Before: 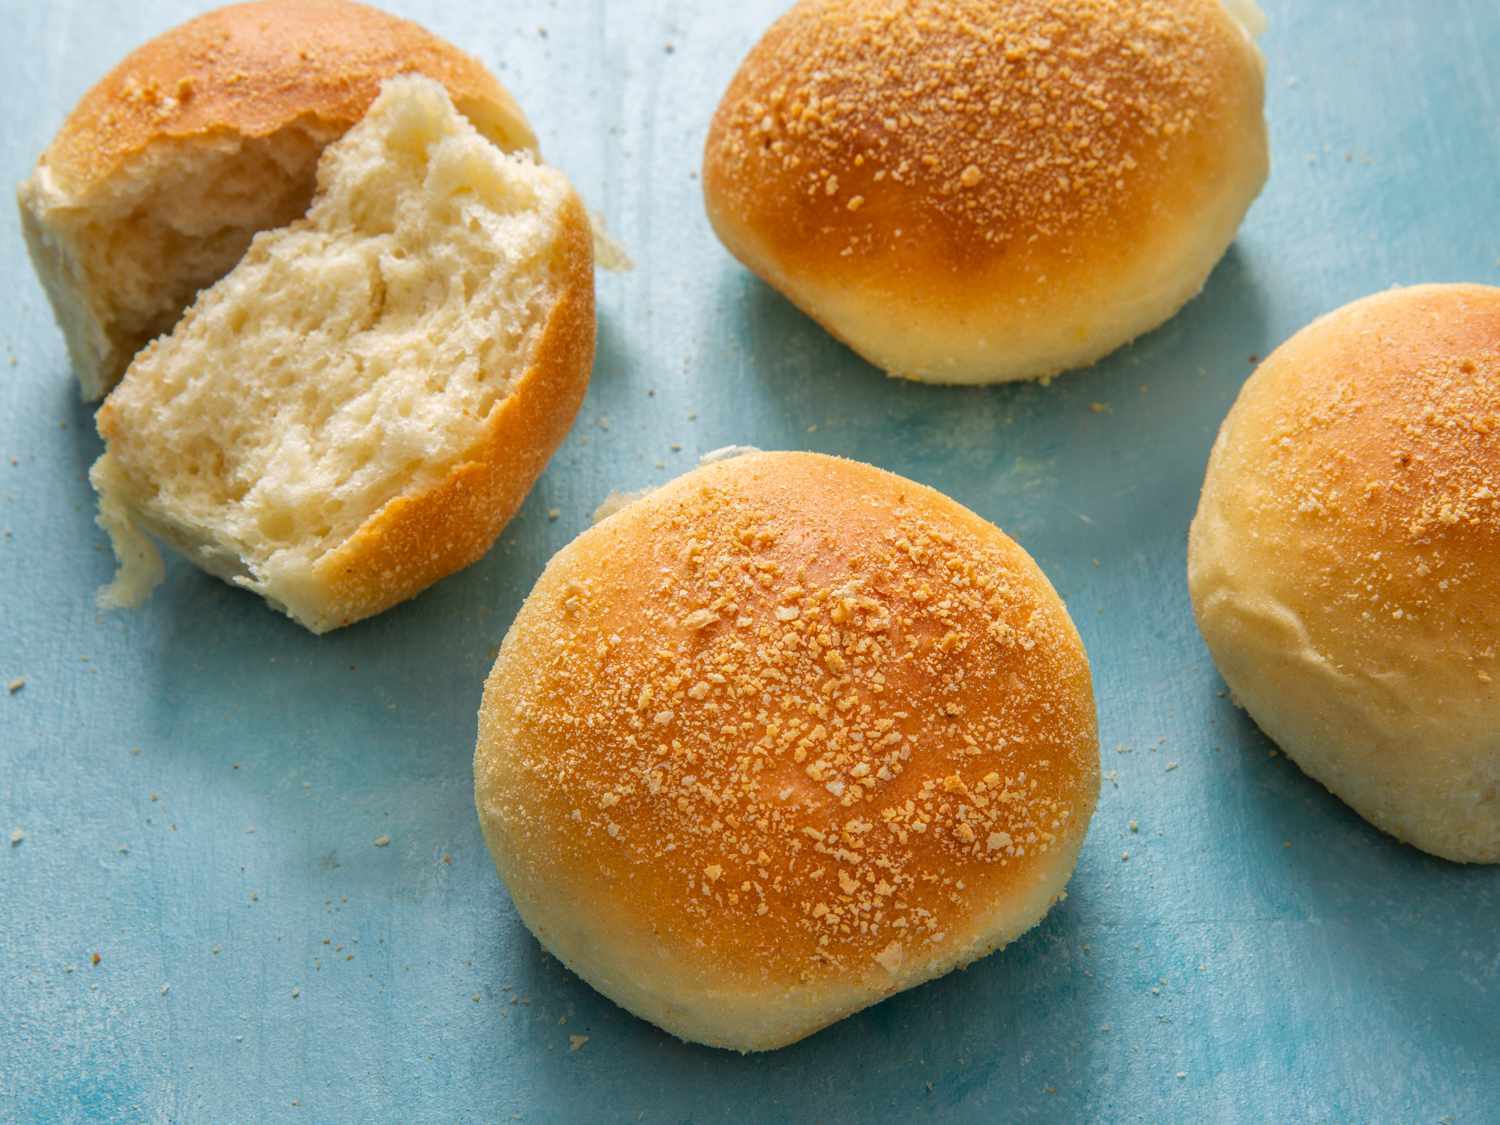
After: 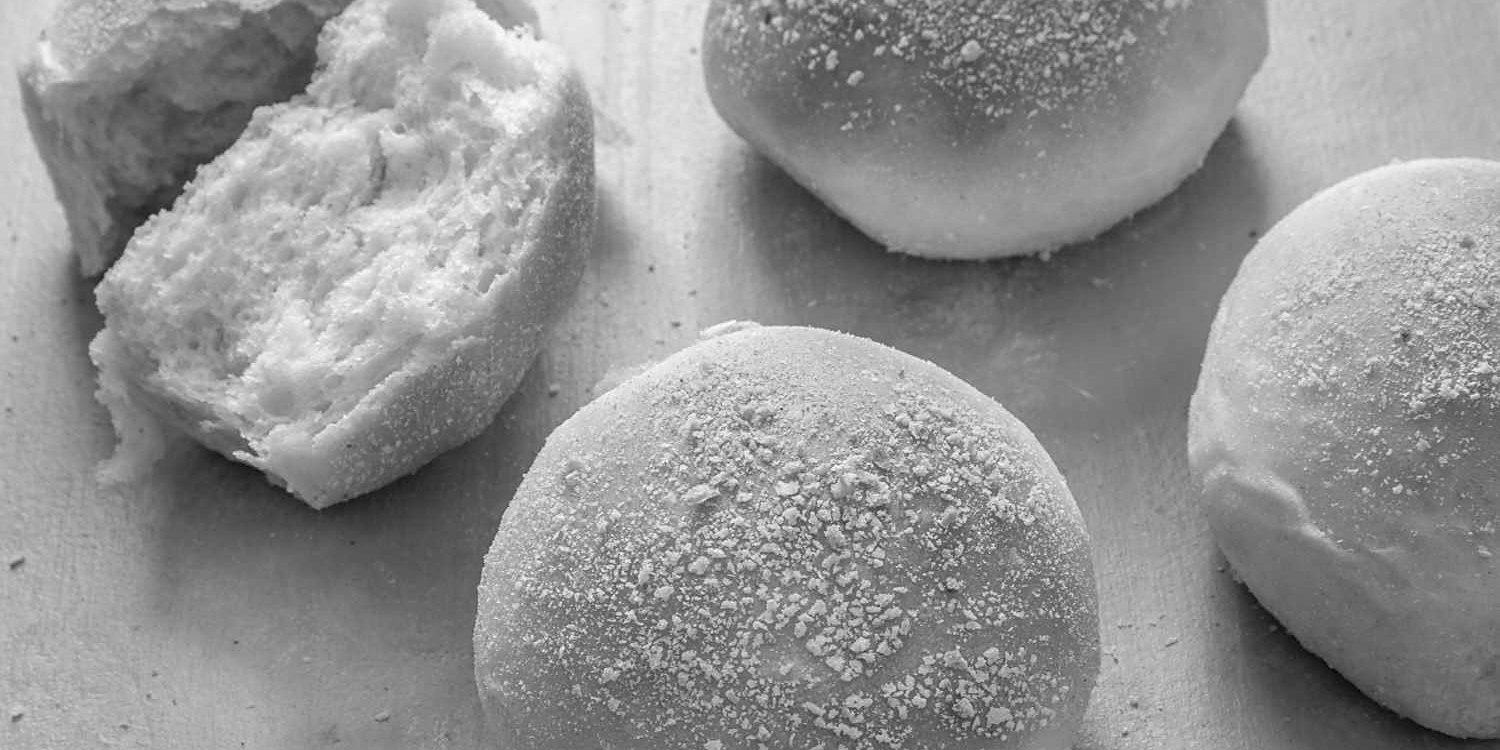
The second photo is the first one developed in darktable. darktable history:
contrast brightness saturation: saturation -1
crop: top 11.166%, bottom 22.168%
sharpen: radius 1.864, amount 0.398, threshold 1.271
white balance: emerald 1
